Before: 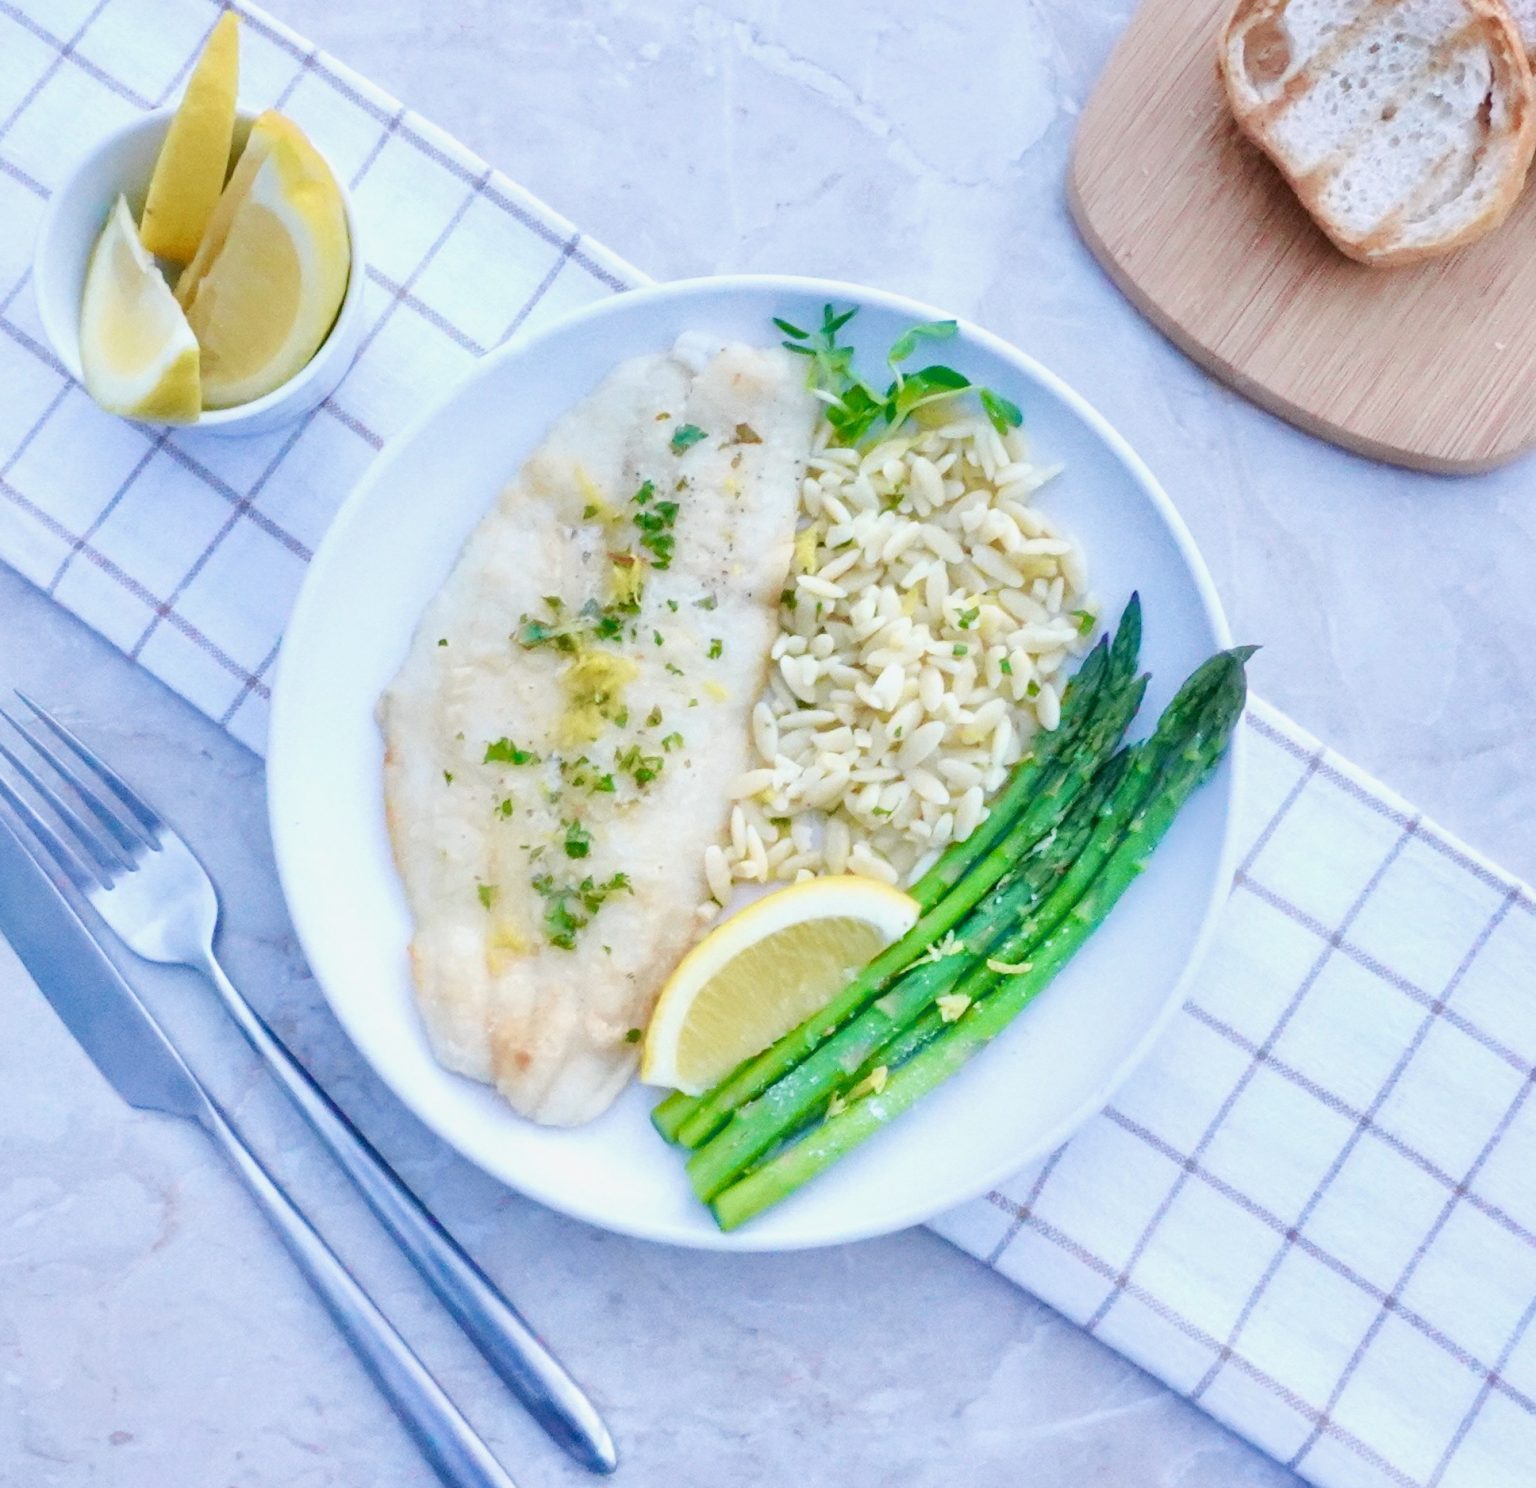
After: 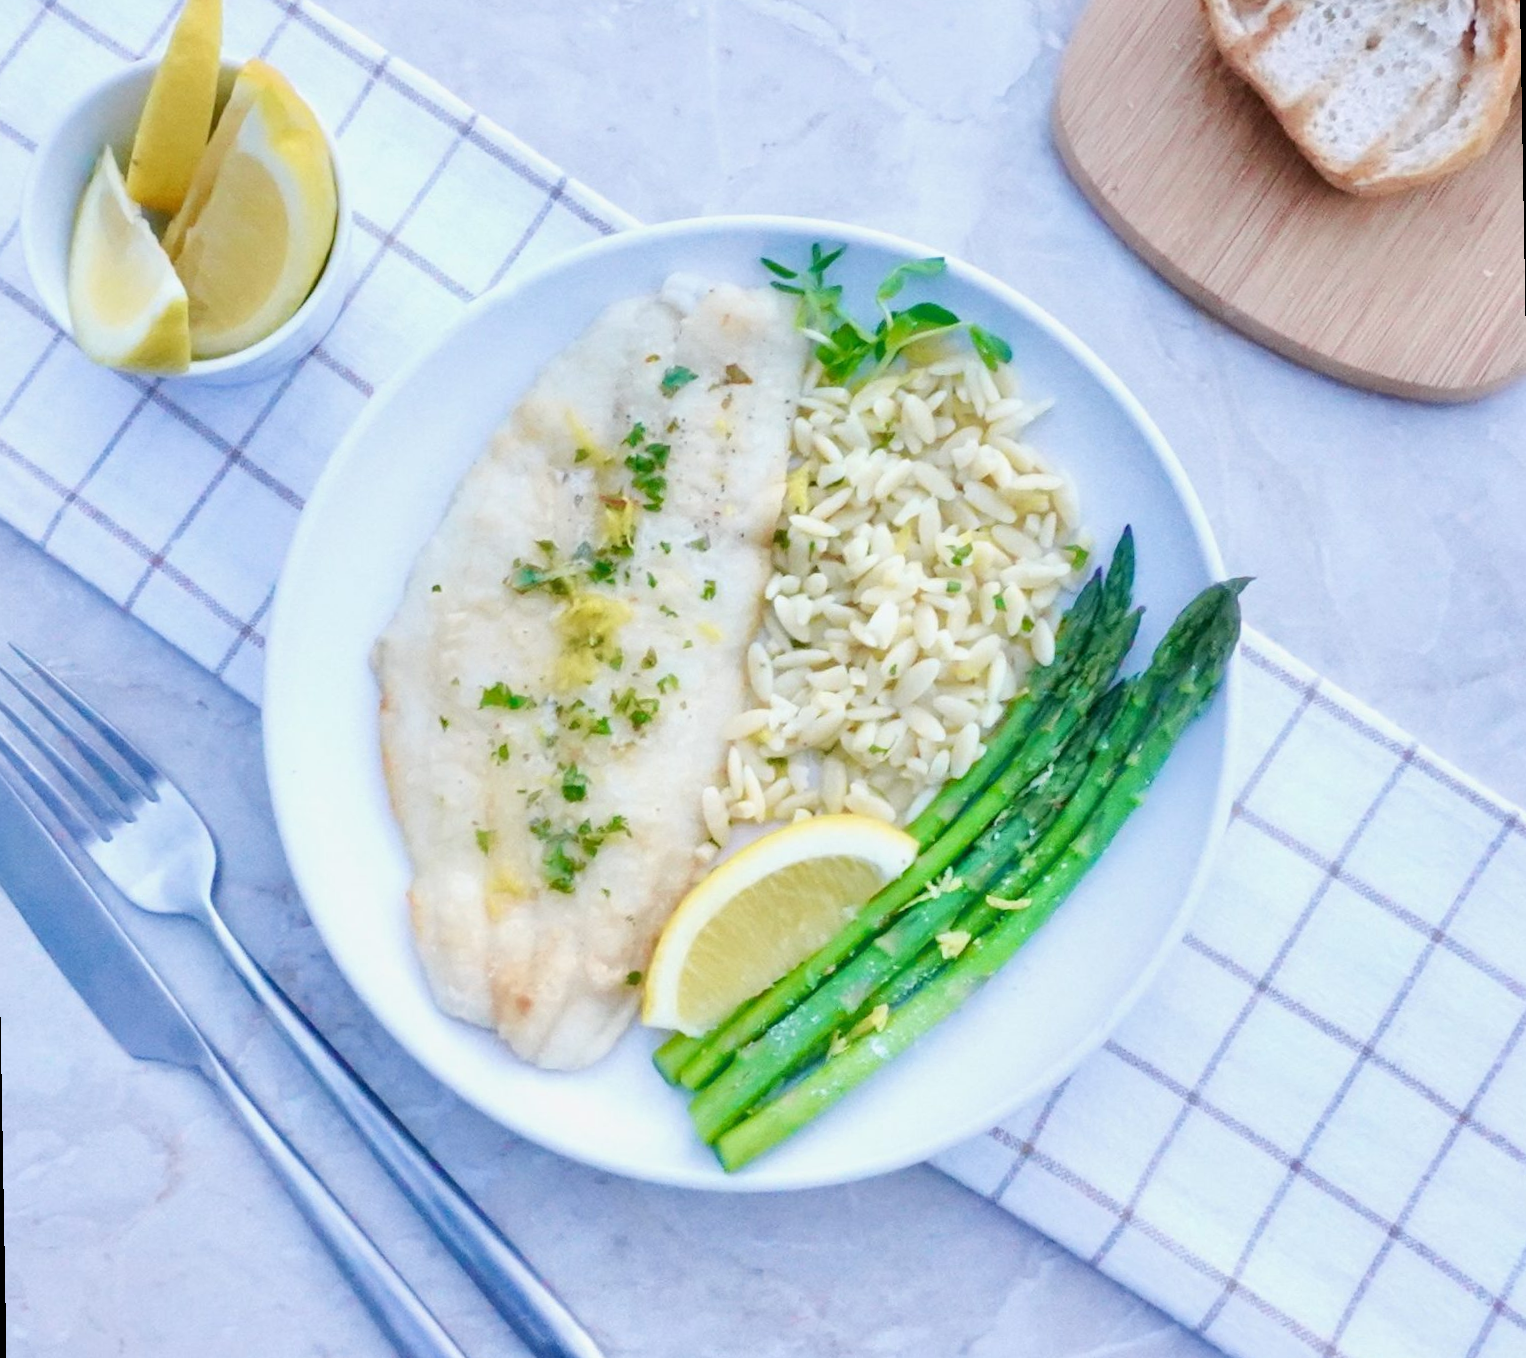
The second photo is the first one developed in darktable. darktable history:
crop and rotate: top 2.479%, bottom 3.018%
rotate and perspective: rotation -1°, crop left 0.011, crop right 0.989, crop top 0.025, crop bottom 0.975
